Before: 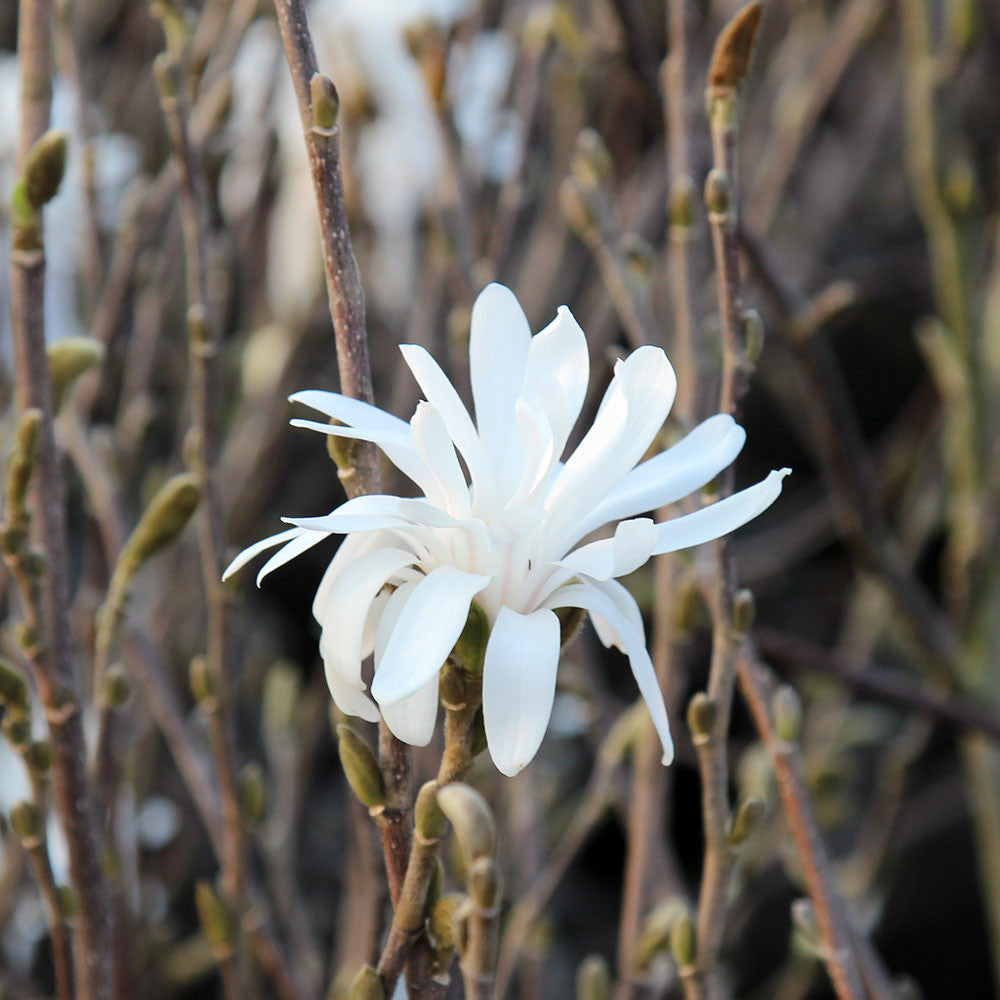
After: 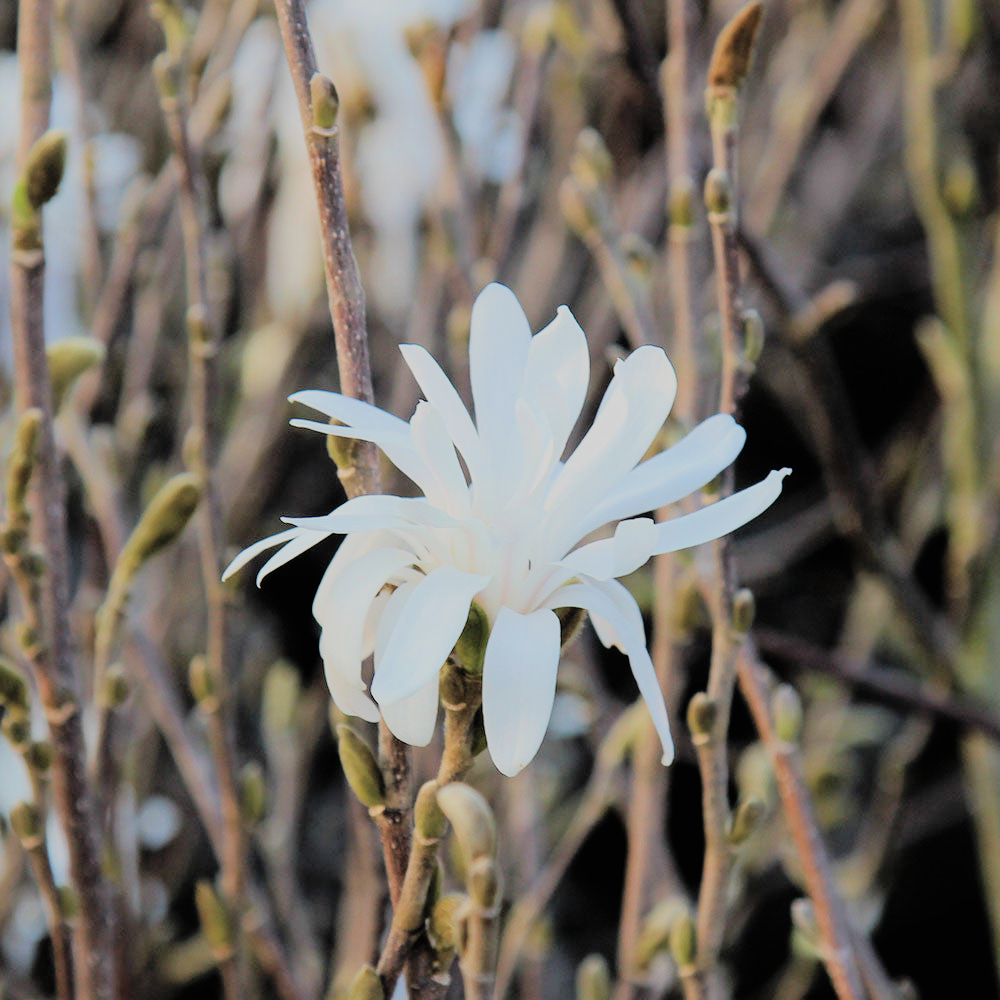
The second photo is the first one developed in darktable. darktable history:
contrast brightness saturation: brightness 0.15
filmic rgb: black relative exposure -6.19 EV, white relative exposure 6.97 EV, hardness 2.25
velvia: on, module defaults
